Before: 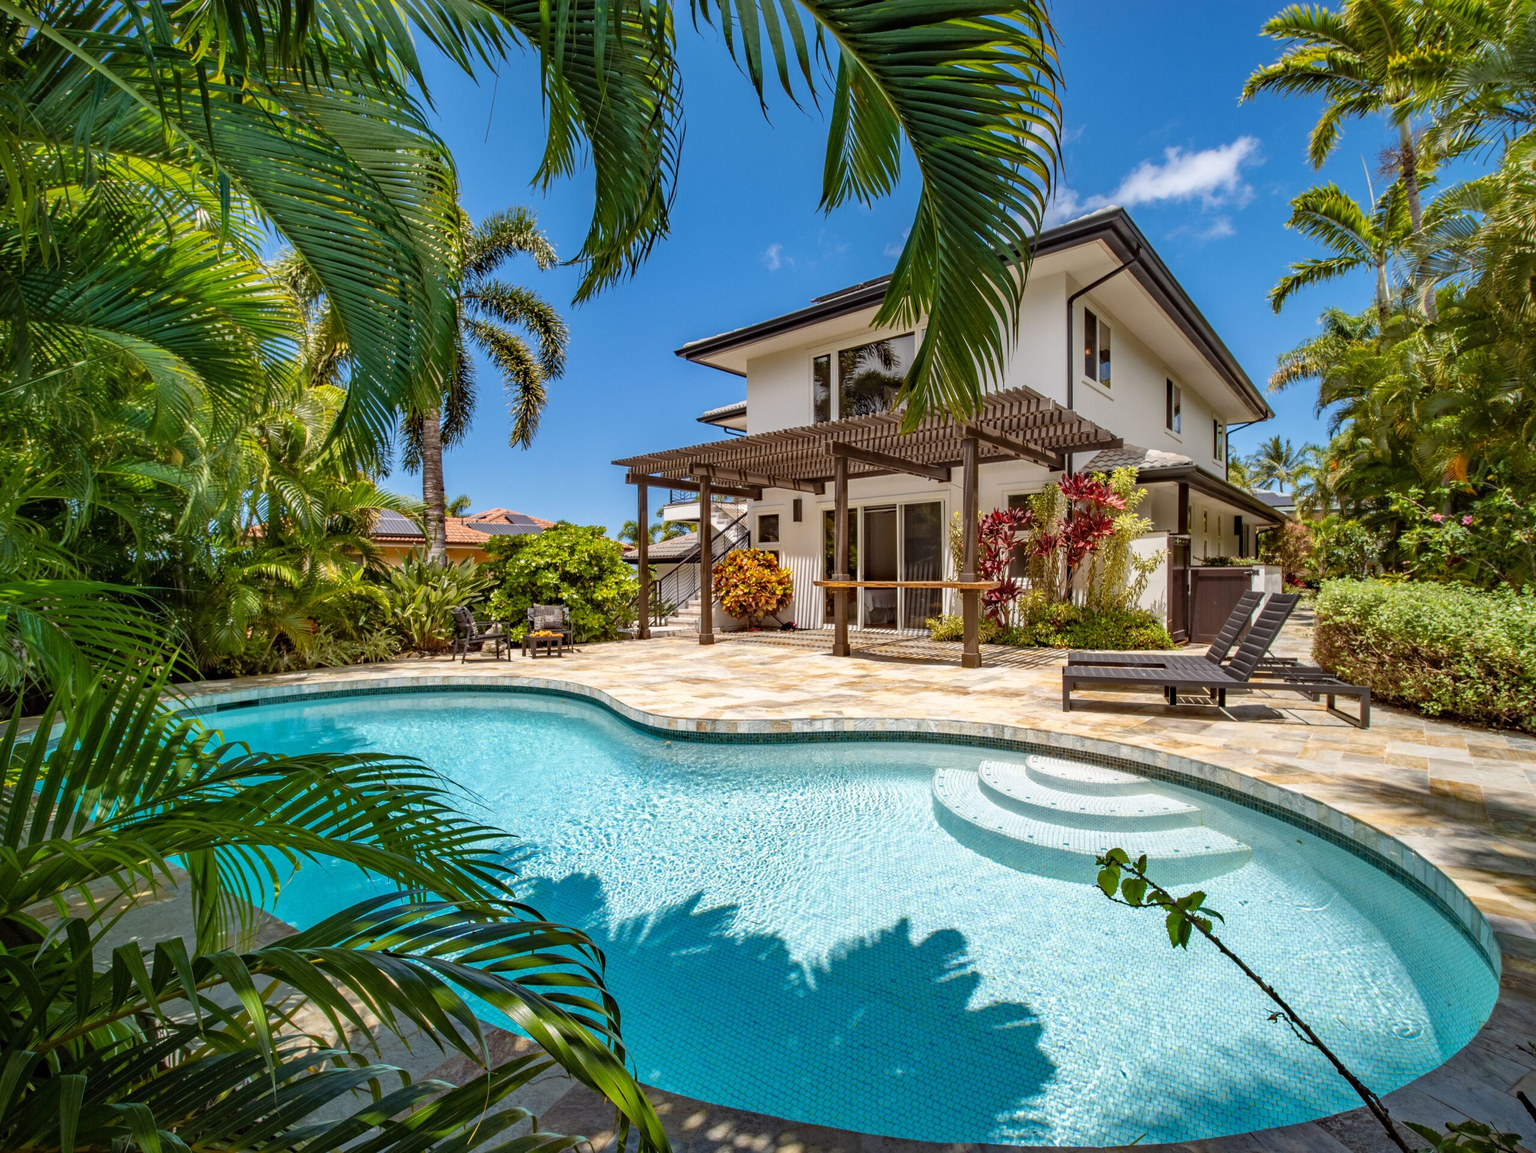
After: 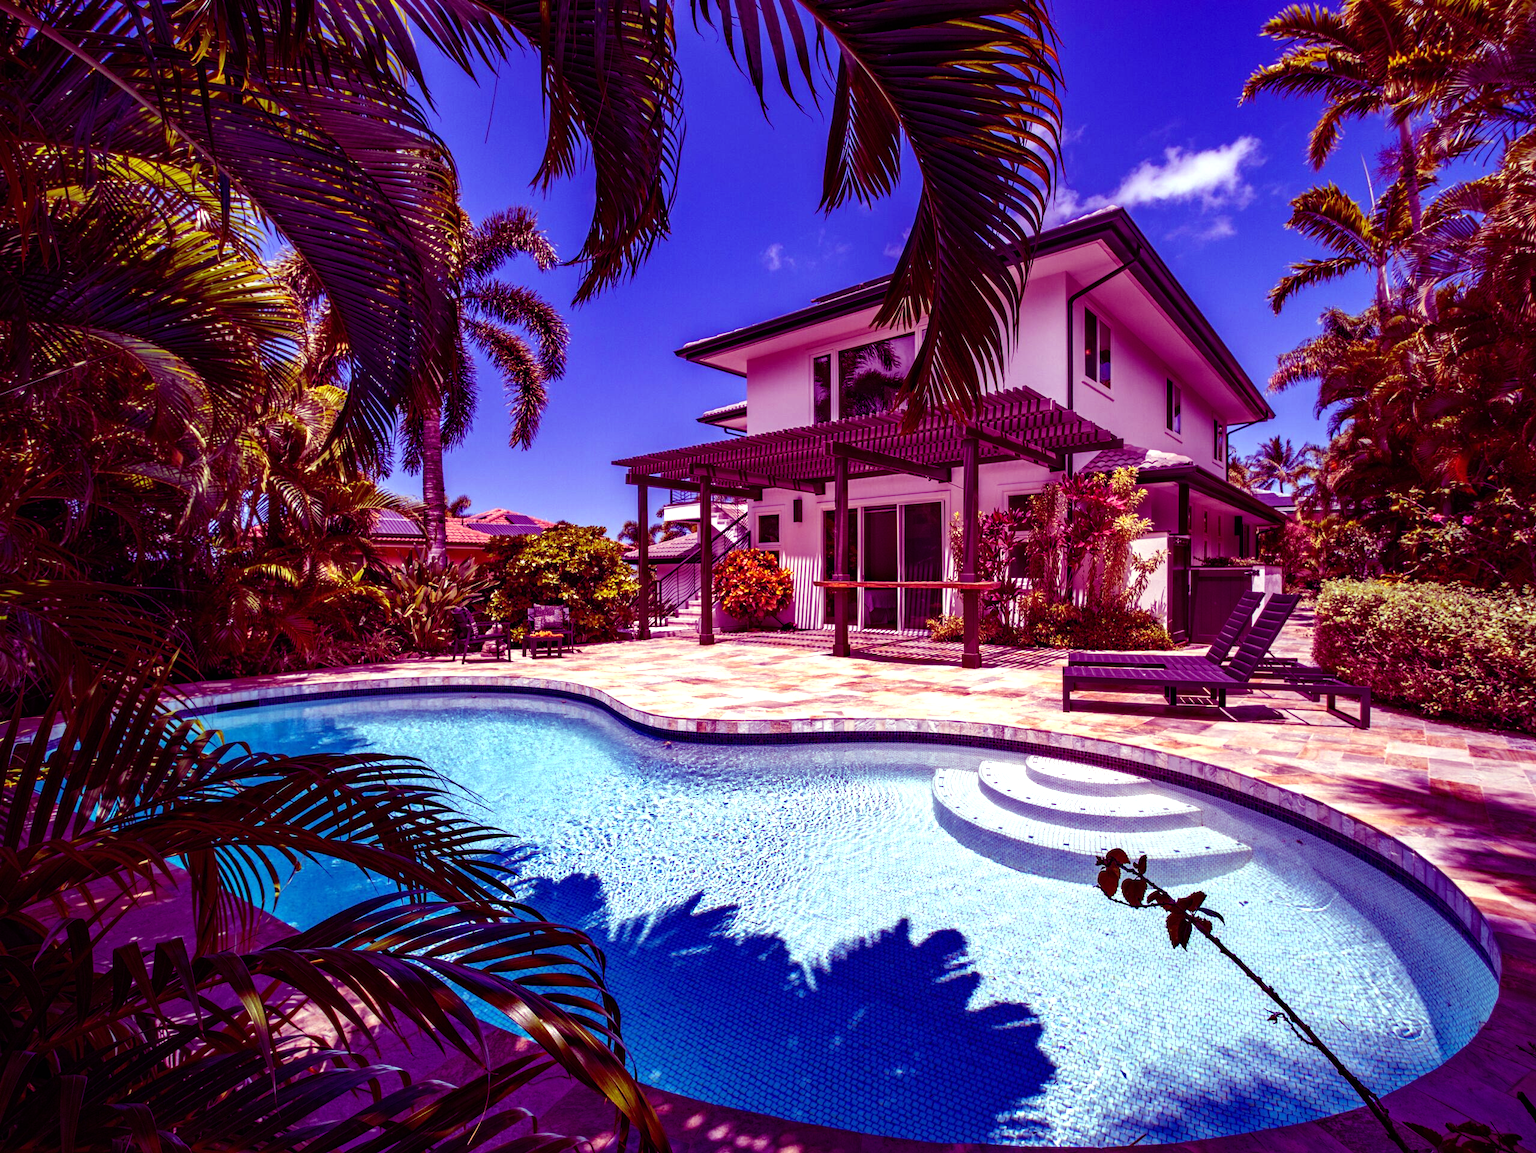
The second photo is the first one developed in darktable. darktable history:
tone equalizer: -8 EV -0.417 EV, -7 EV -0.389 EV, -6 EV -0.333 EV, -5 EV -0.222 EV, -3 EV 0.222 EV, -2 EV 0.333 EV, -1 EV 0.389 EV, +0 EV 0.417 EV, edges refinement/feathering 500, mask exposure compensation -1.57 EV, preserve details no
color balance: mode lift, gamma, gain (sRGB), lift [1, 1, 0.101, 1]
